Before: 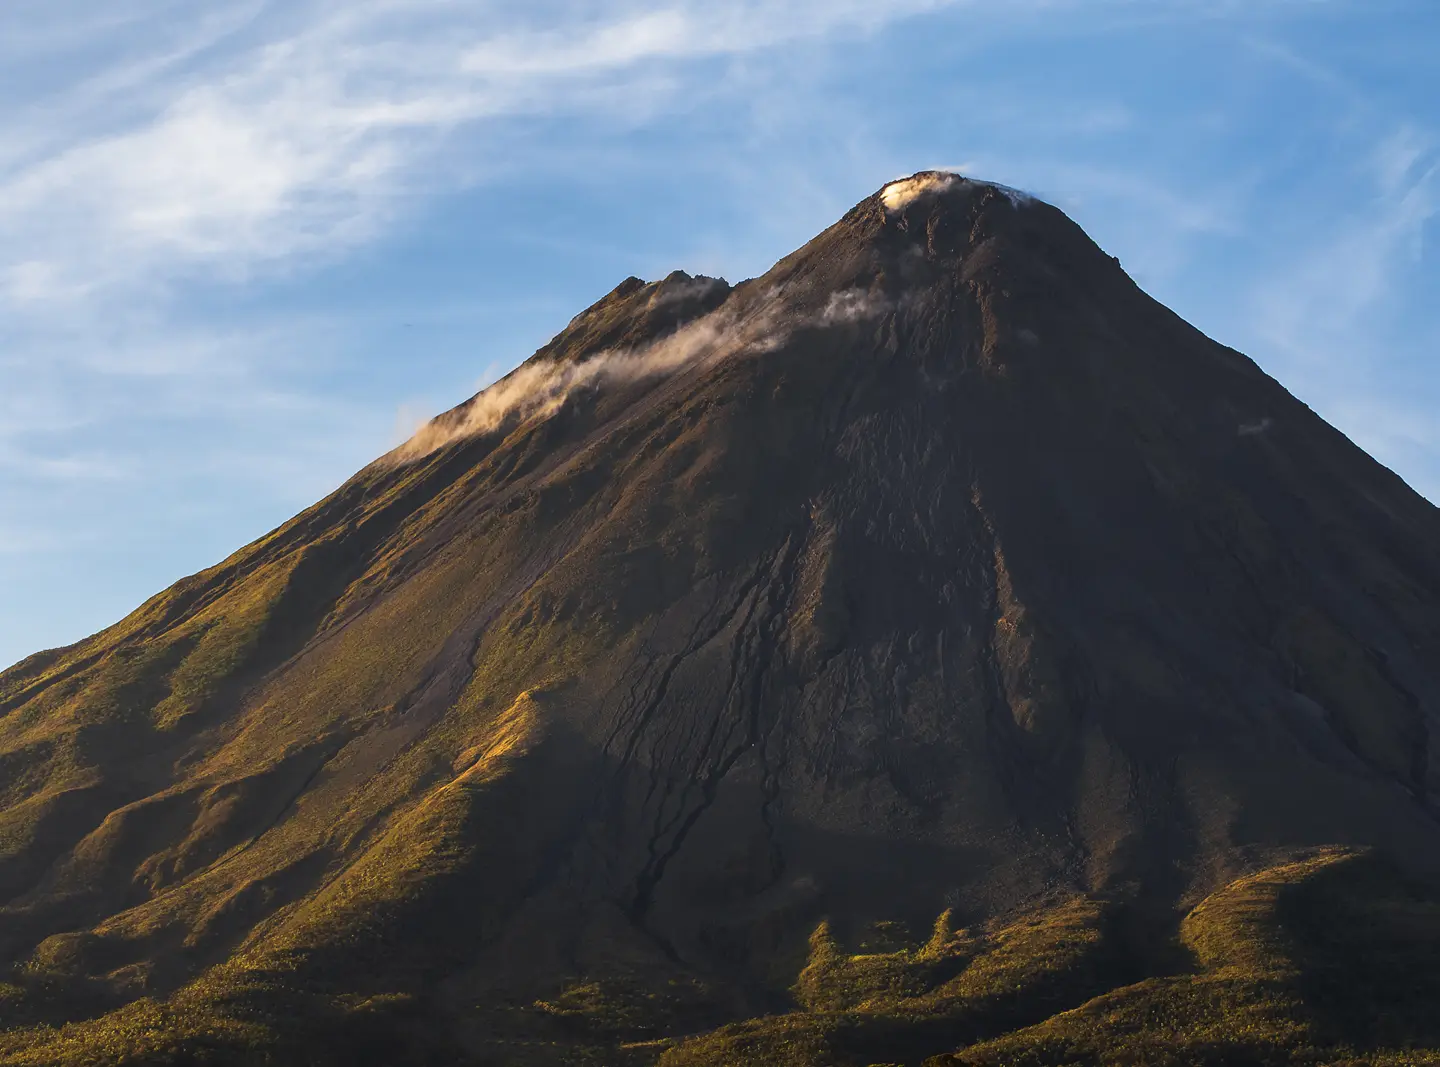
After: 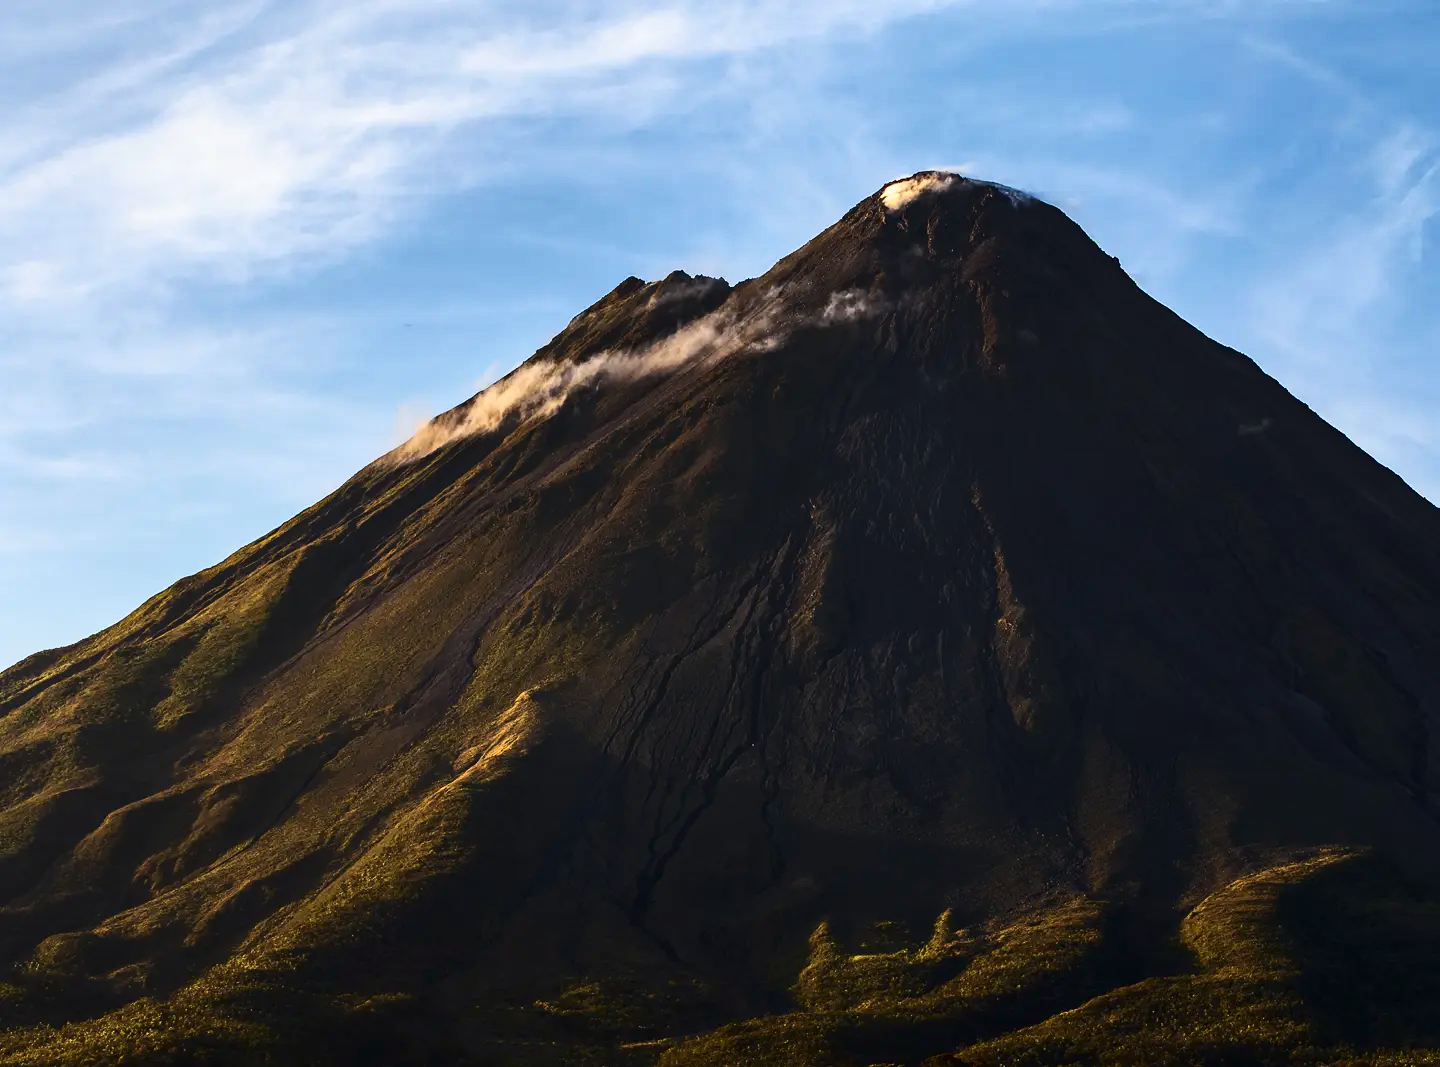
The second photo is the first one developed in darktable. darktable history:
contrast brightness saturation: contrast 0.28
haze removal: compatibility mode true, adaptive false
